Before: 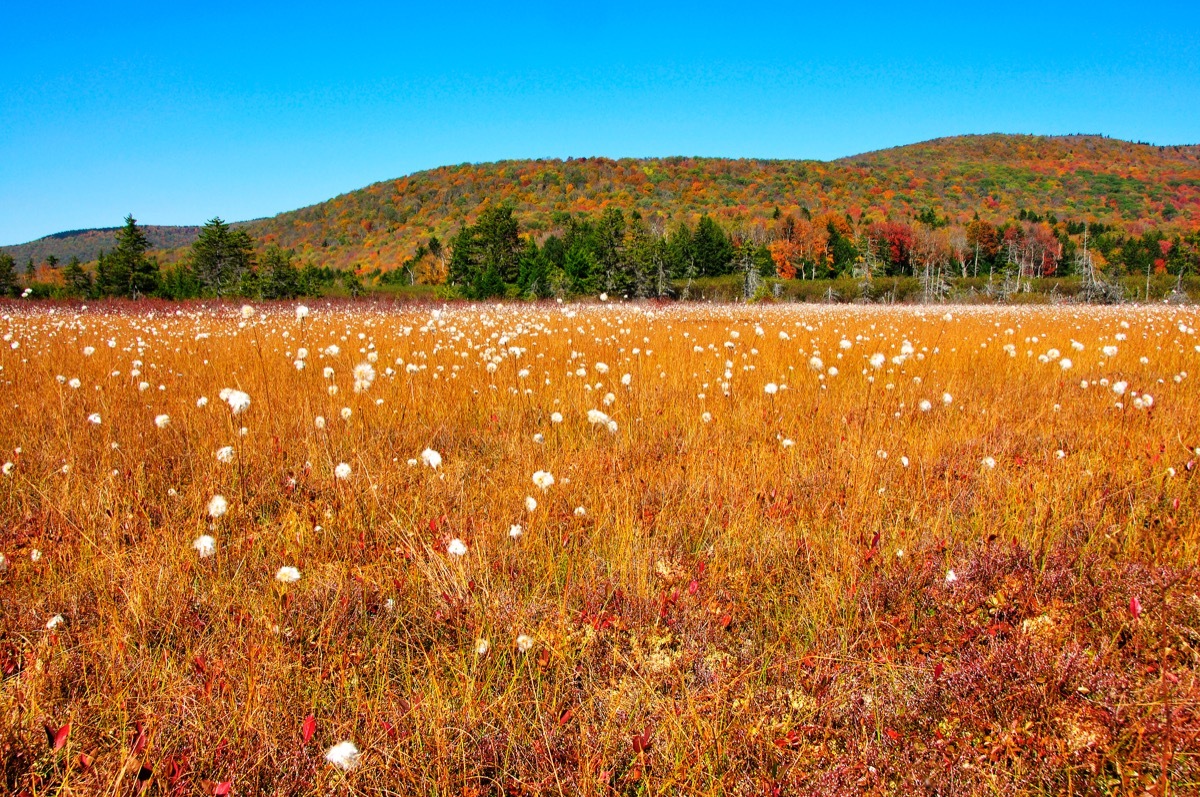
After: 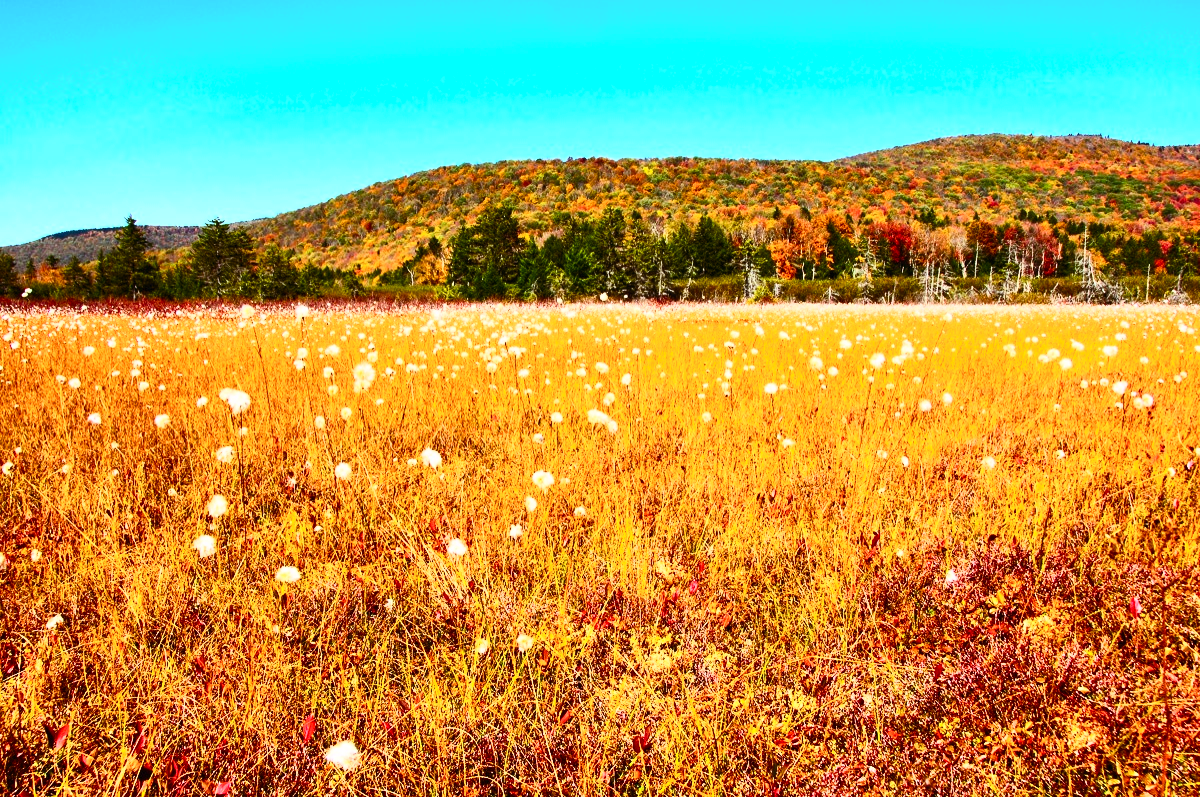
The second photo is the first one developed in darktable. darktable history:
contrast brightness saturation: contrast 0.619, brightness 0.325, saturation 0.137
color balance rgb: shadows lift › chroma 9.731%, shadows lift › hue 47.11°, highlights gain › chroma 0.256%, highlights gain › hue 329.69°, perceptual saturation grading › global saturation 16.458%
